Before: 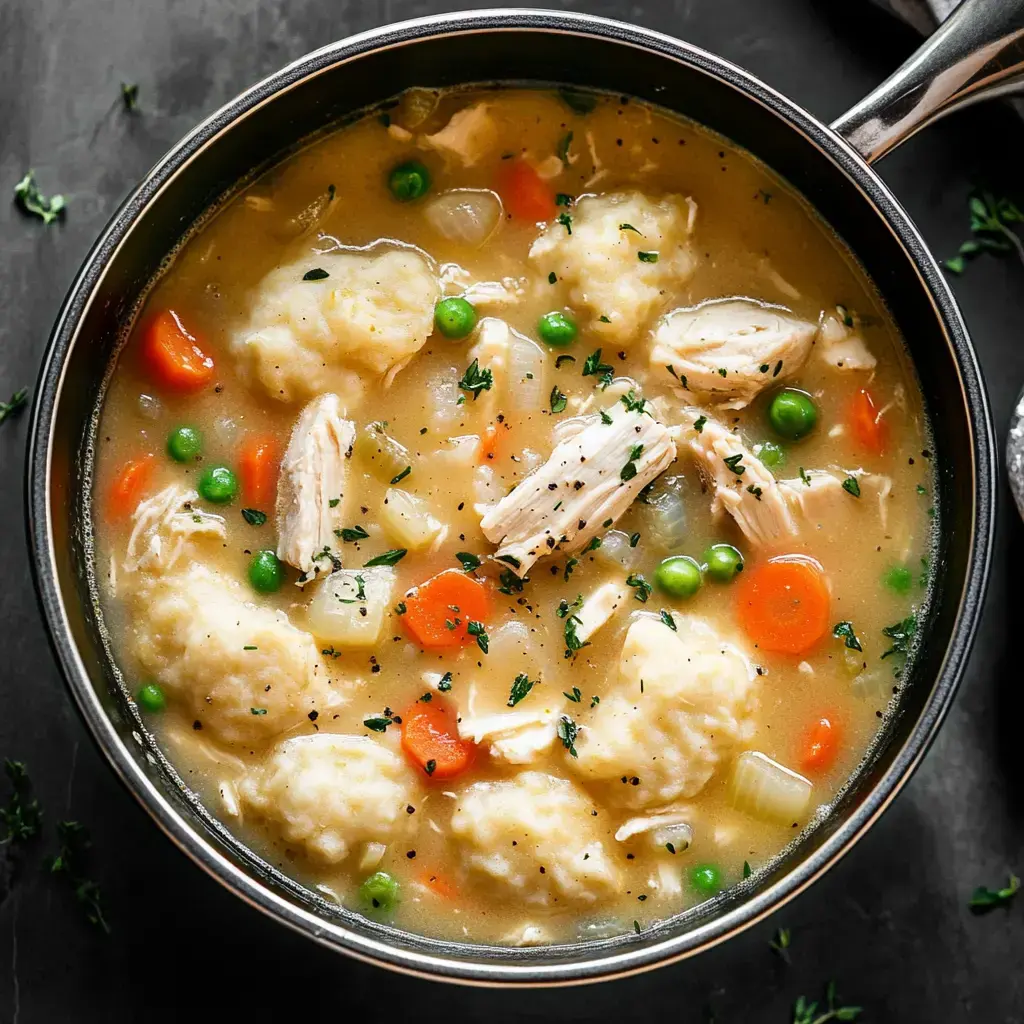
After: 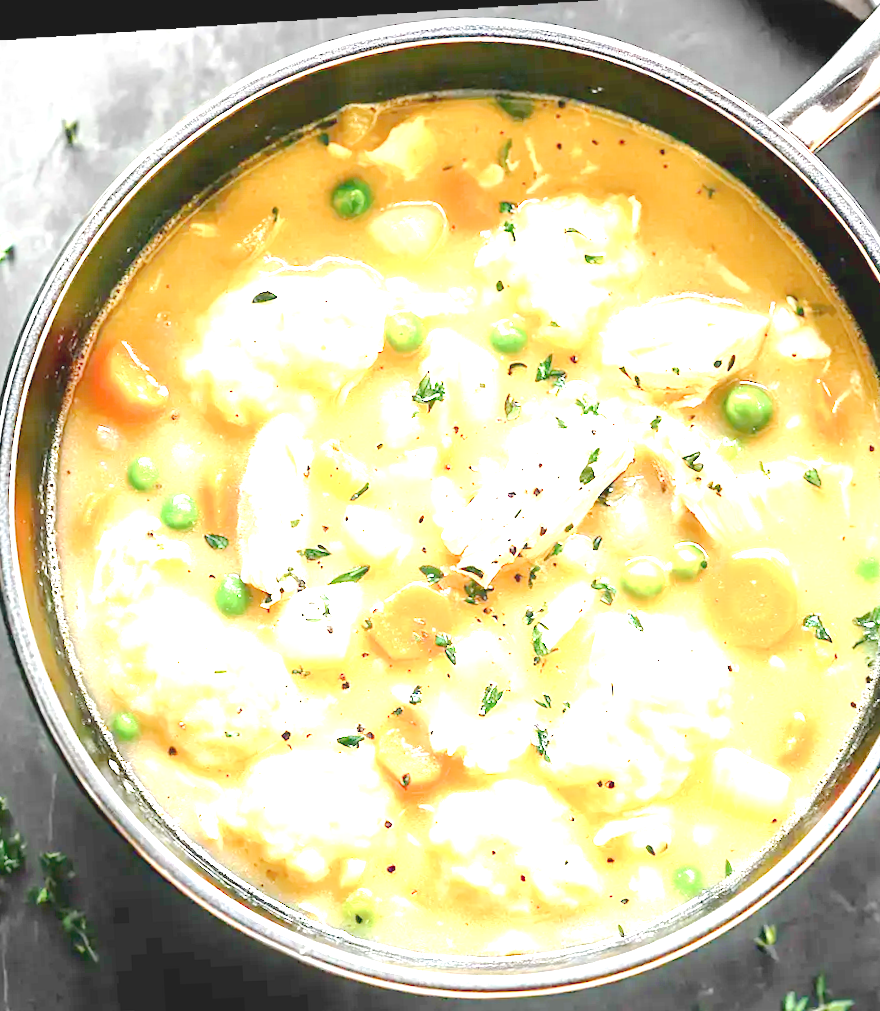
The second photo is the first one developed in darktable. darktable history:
tone curve: curves: ch0 [(0, 0) (0.003, 0.039) (0.011, 0.041) (0.025, 0.048) (0.044, 0.065) (0.069, 0.084) (0.1, 0.104) (0.136, 0.137) (0.177, 0.19) (0.224, 0.245) (0.277, 0.32) (0.335, 0.409) (0.399, 0.496) (0.468, 0.58) (0.543, 0.656) (0.623, 0.733) (0.709, 0.796) (0.801, 0.852) (0.898, 0.93) (1, 1)], preserve colors none
crop and rotate: angle 1°, left 4.281%, top 0.642%, right 11.383%, bottom 2.486%
contrast brightness saturation: contrast -0.15, brightness 0.05, saturation -0.12
rotate and perspective: rotation -2.22°, lens shift (horizontal) -0.022, automatic cropping off
exposure: exposure 3 EV, compensate highlight preservation false
